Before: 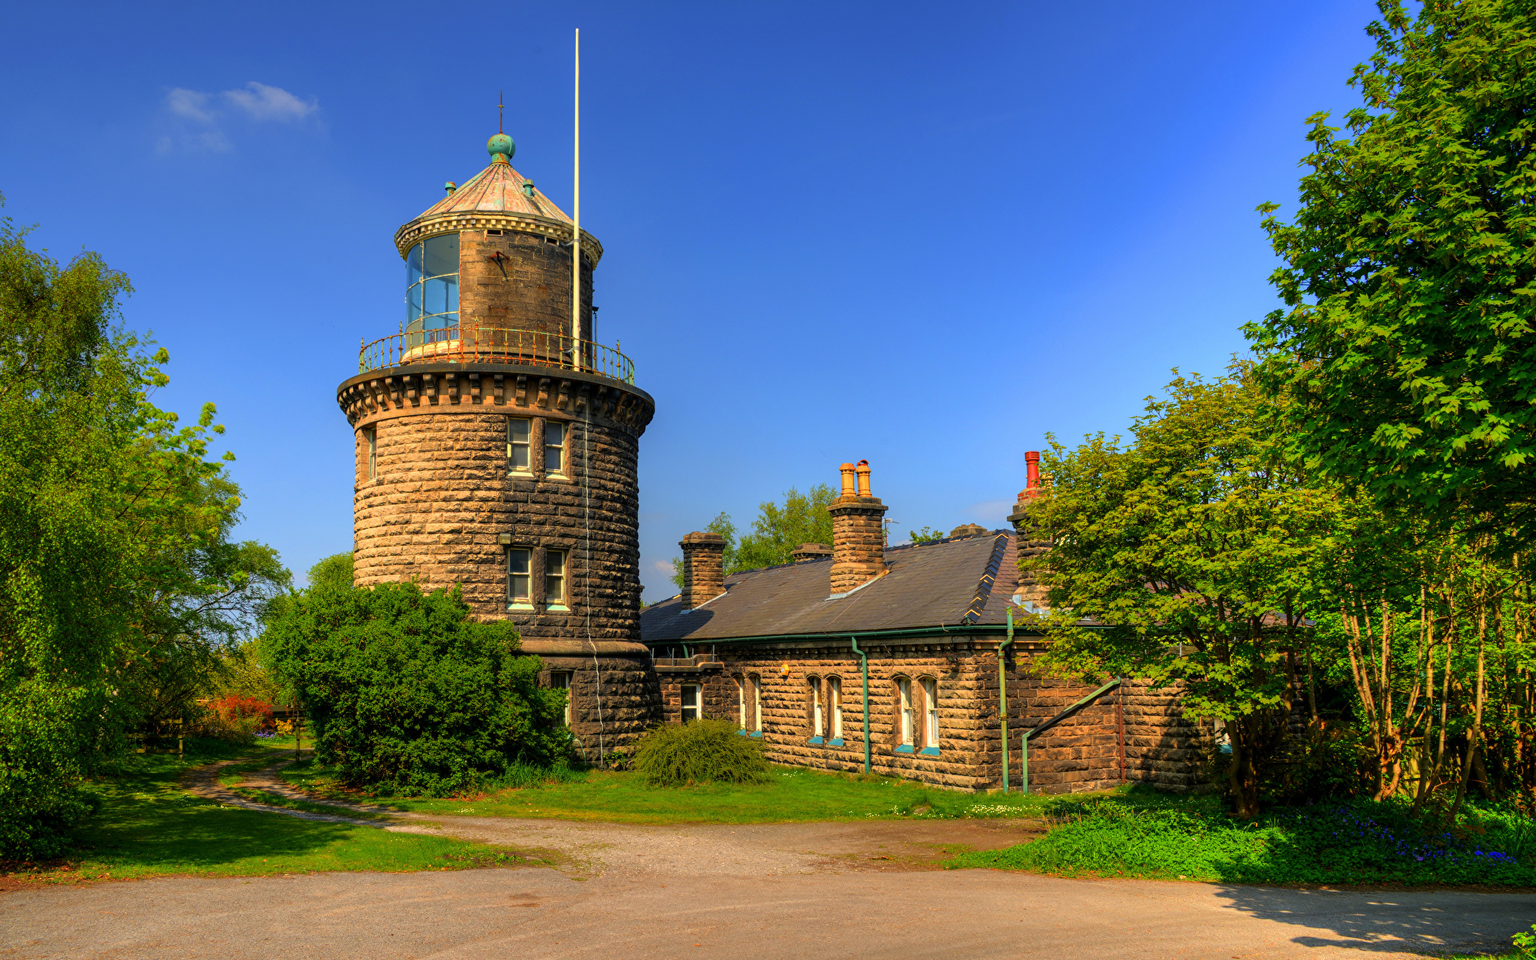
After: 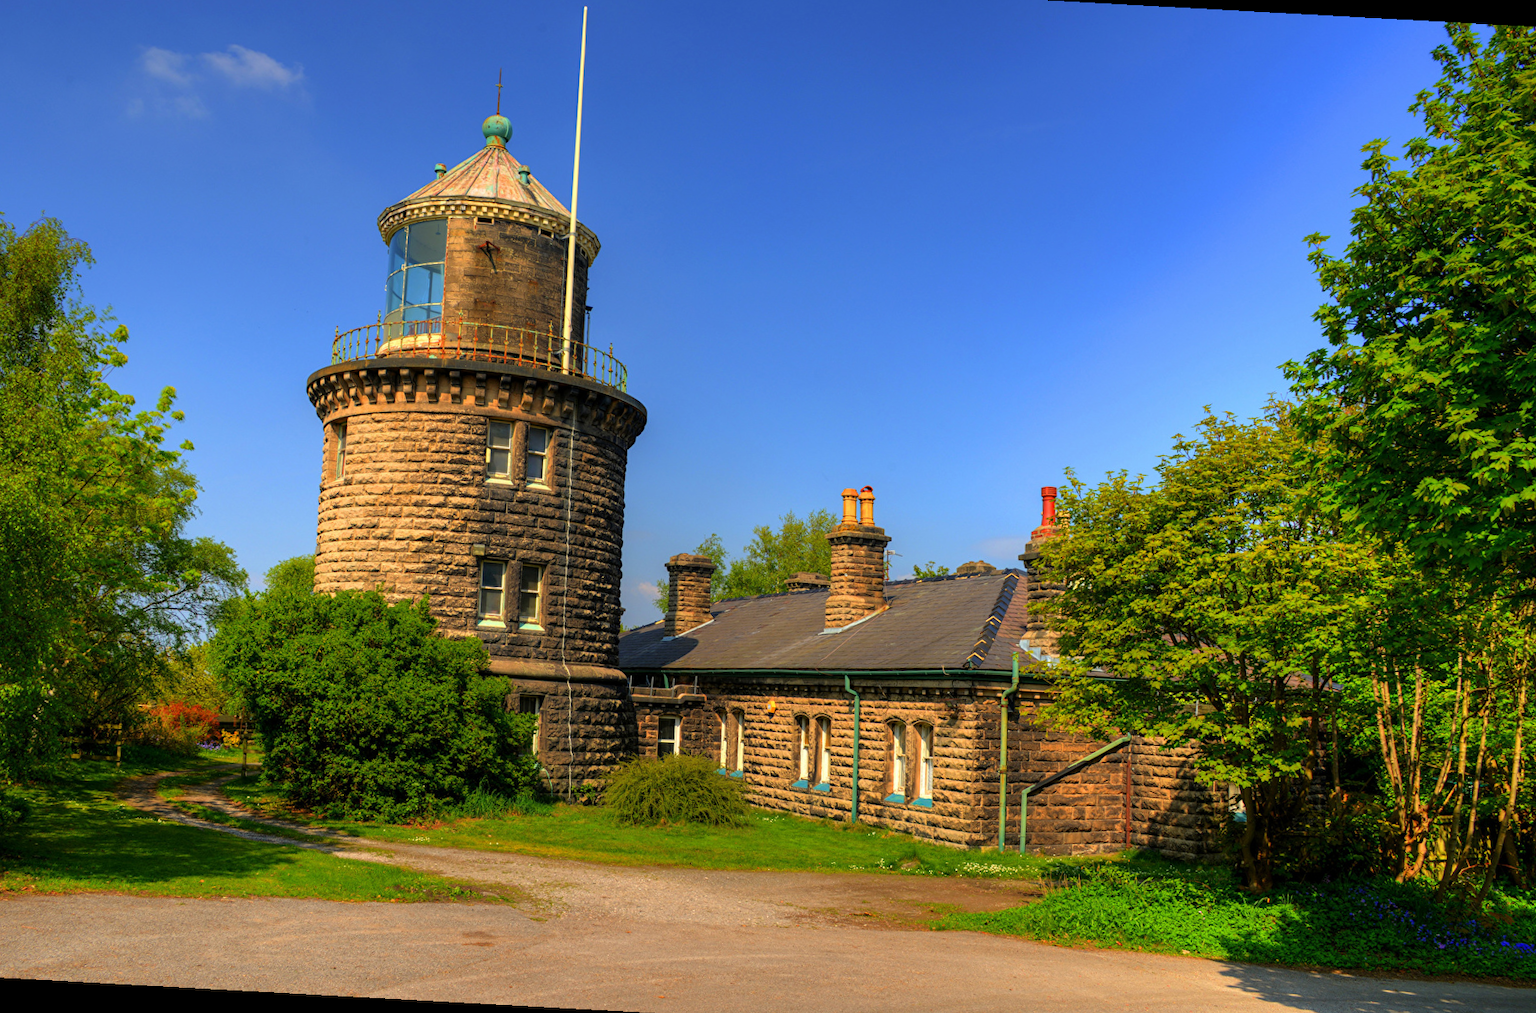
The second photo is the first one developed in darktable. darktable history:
crop and rotate: angle -3.1°, left 5.175%, top 5.214%, right 4.644%, bottom 4.198%
